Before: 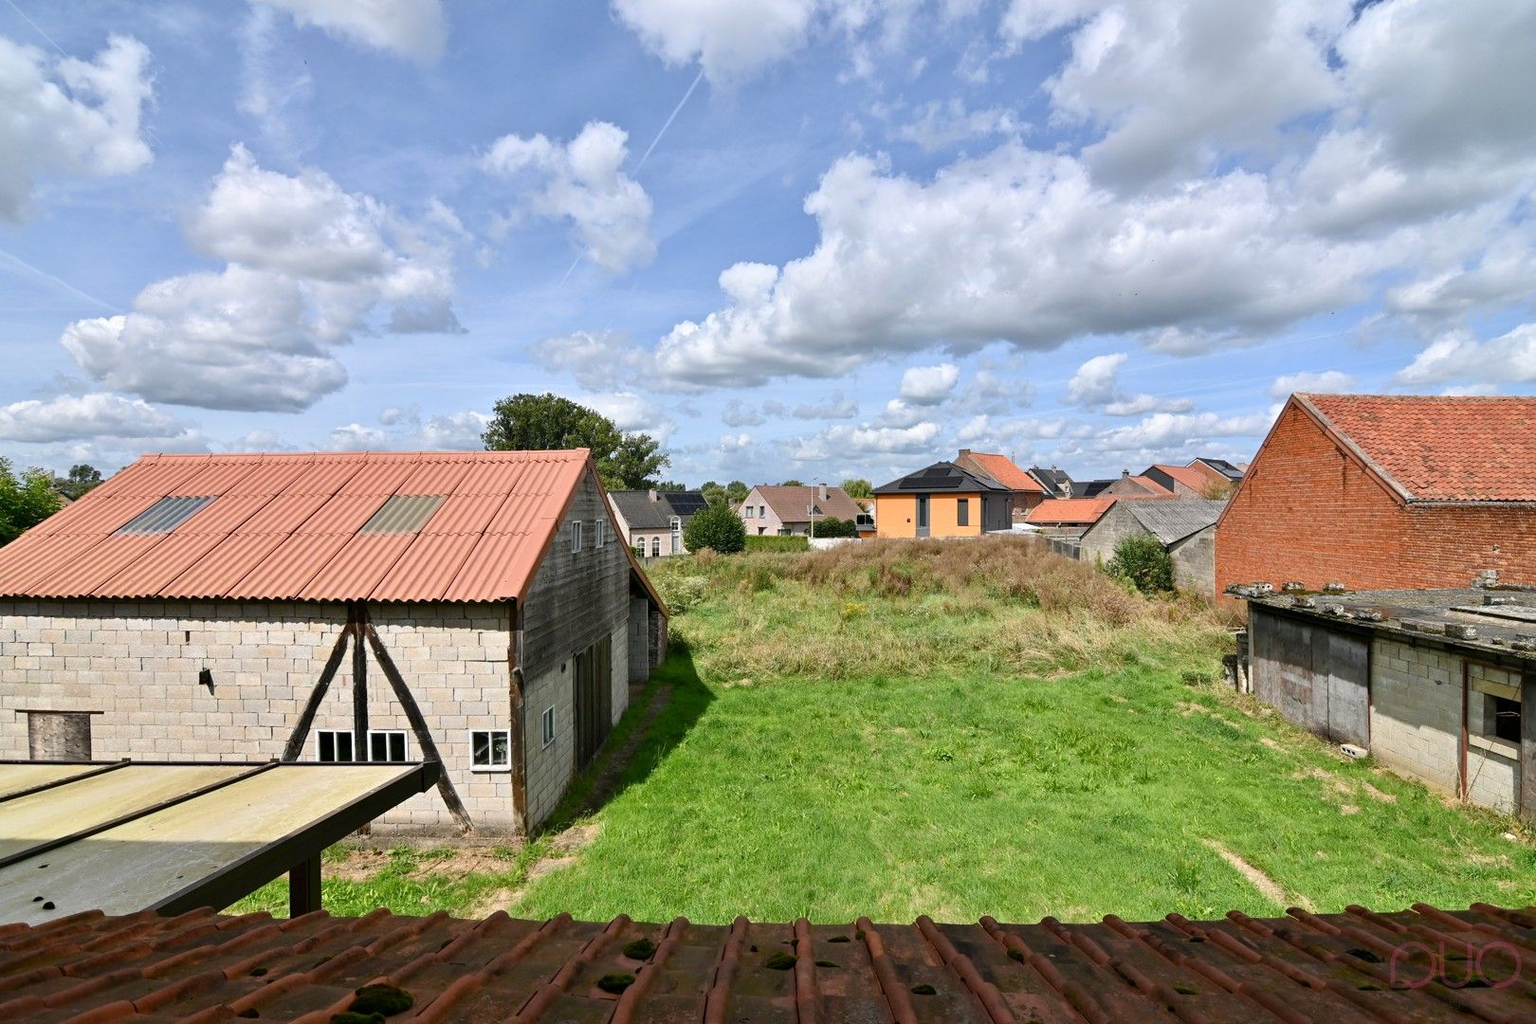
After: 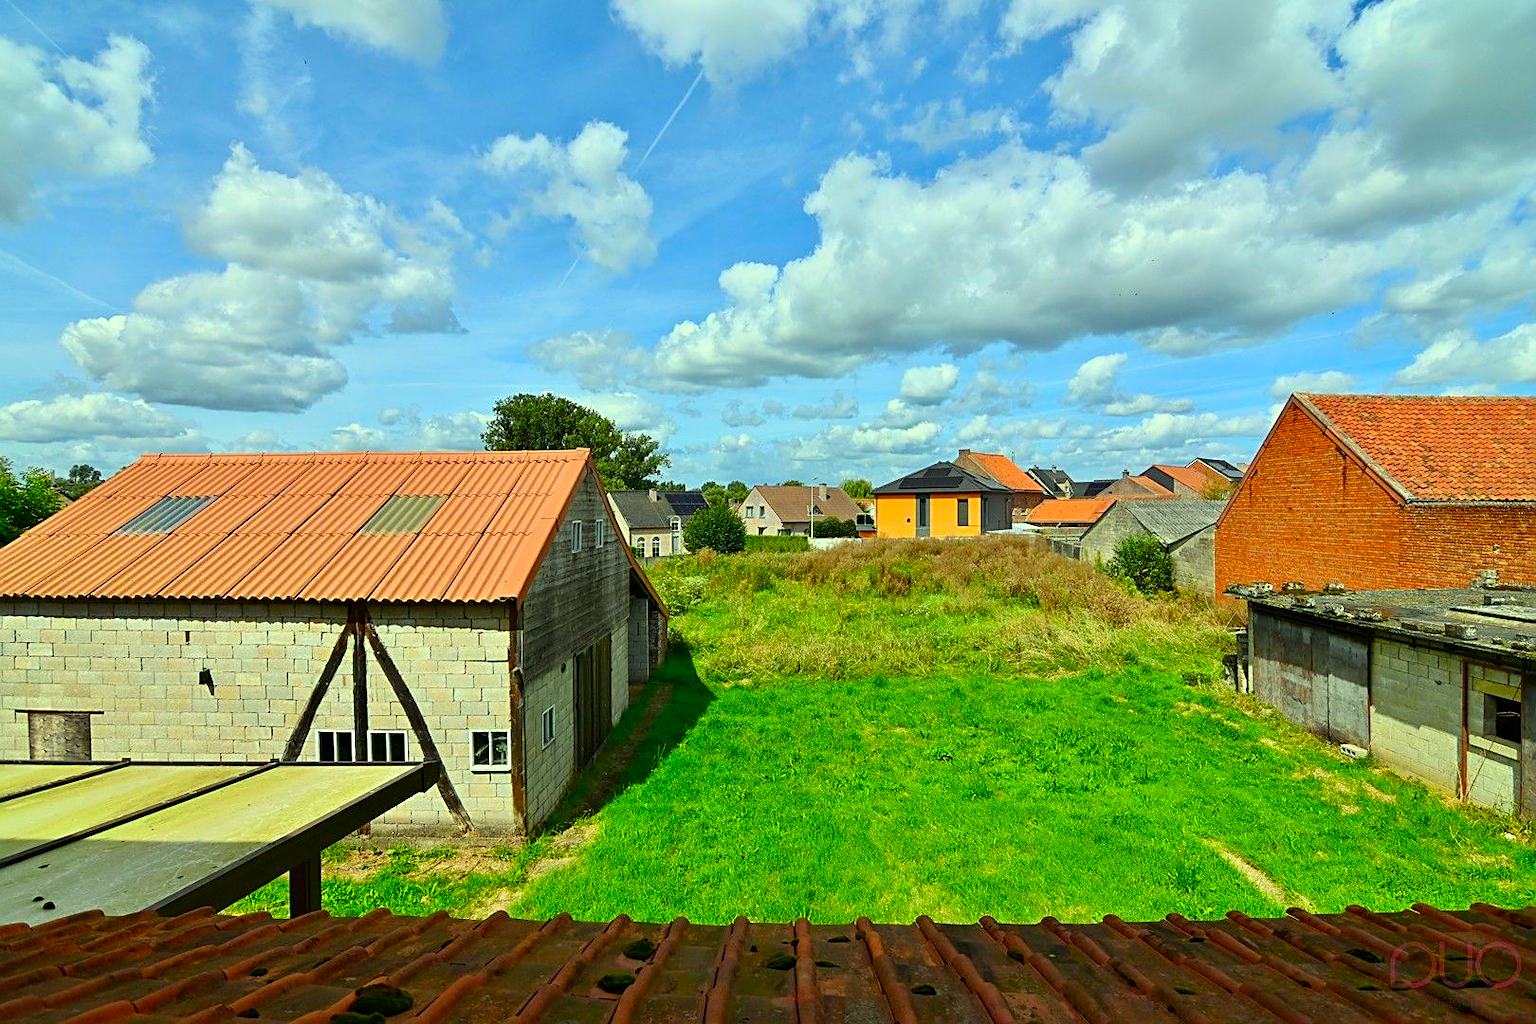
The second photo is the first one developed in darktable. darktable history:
exposure: compensate highlight preservation false
sharpen: on, module defaults
contrast brightness saturation: saturation -0.052
color correction: highlights a* -10.92, highlights b* 9.82, saturation 1.72
